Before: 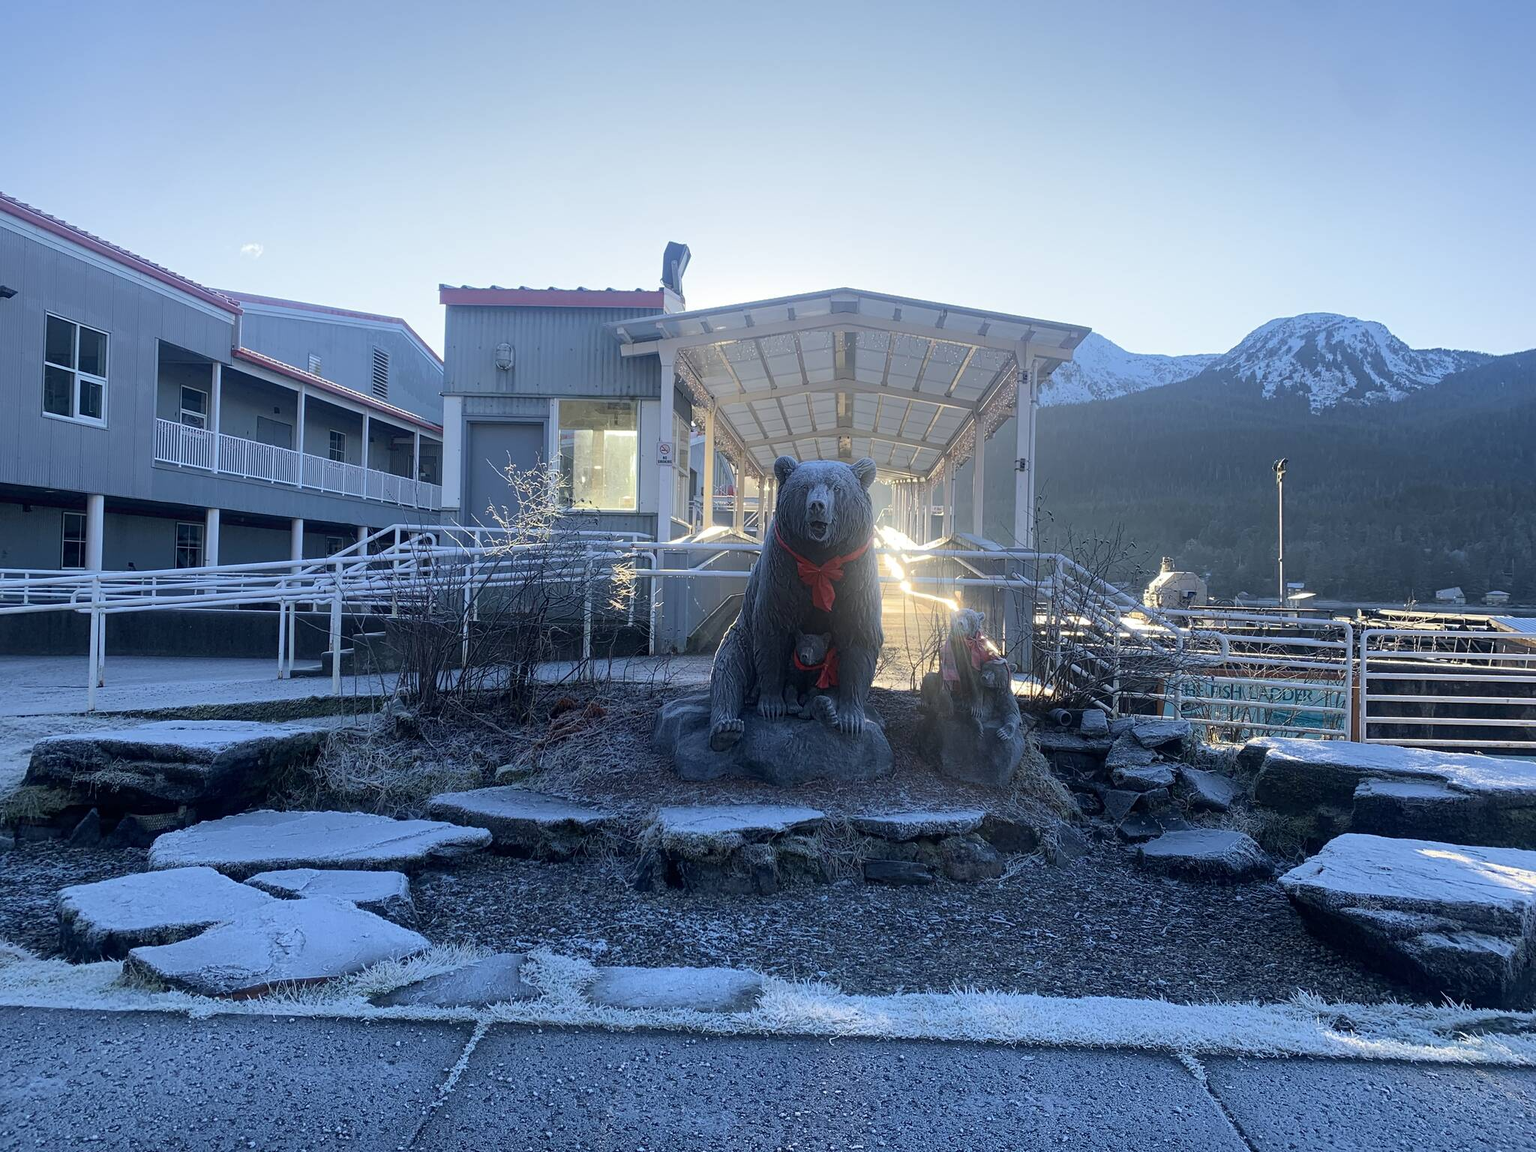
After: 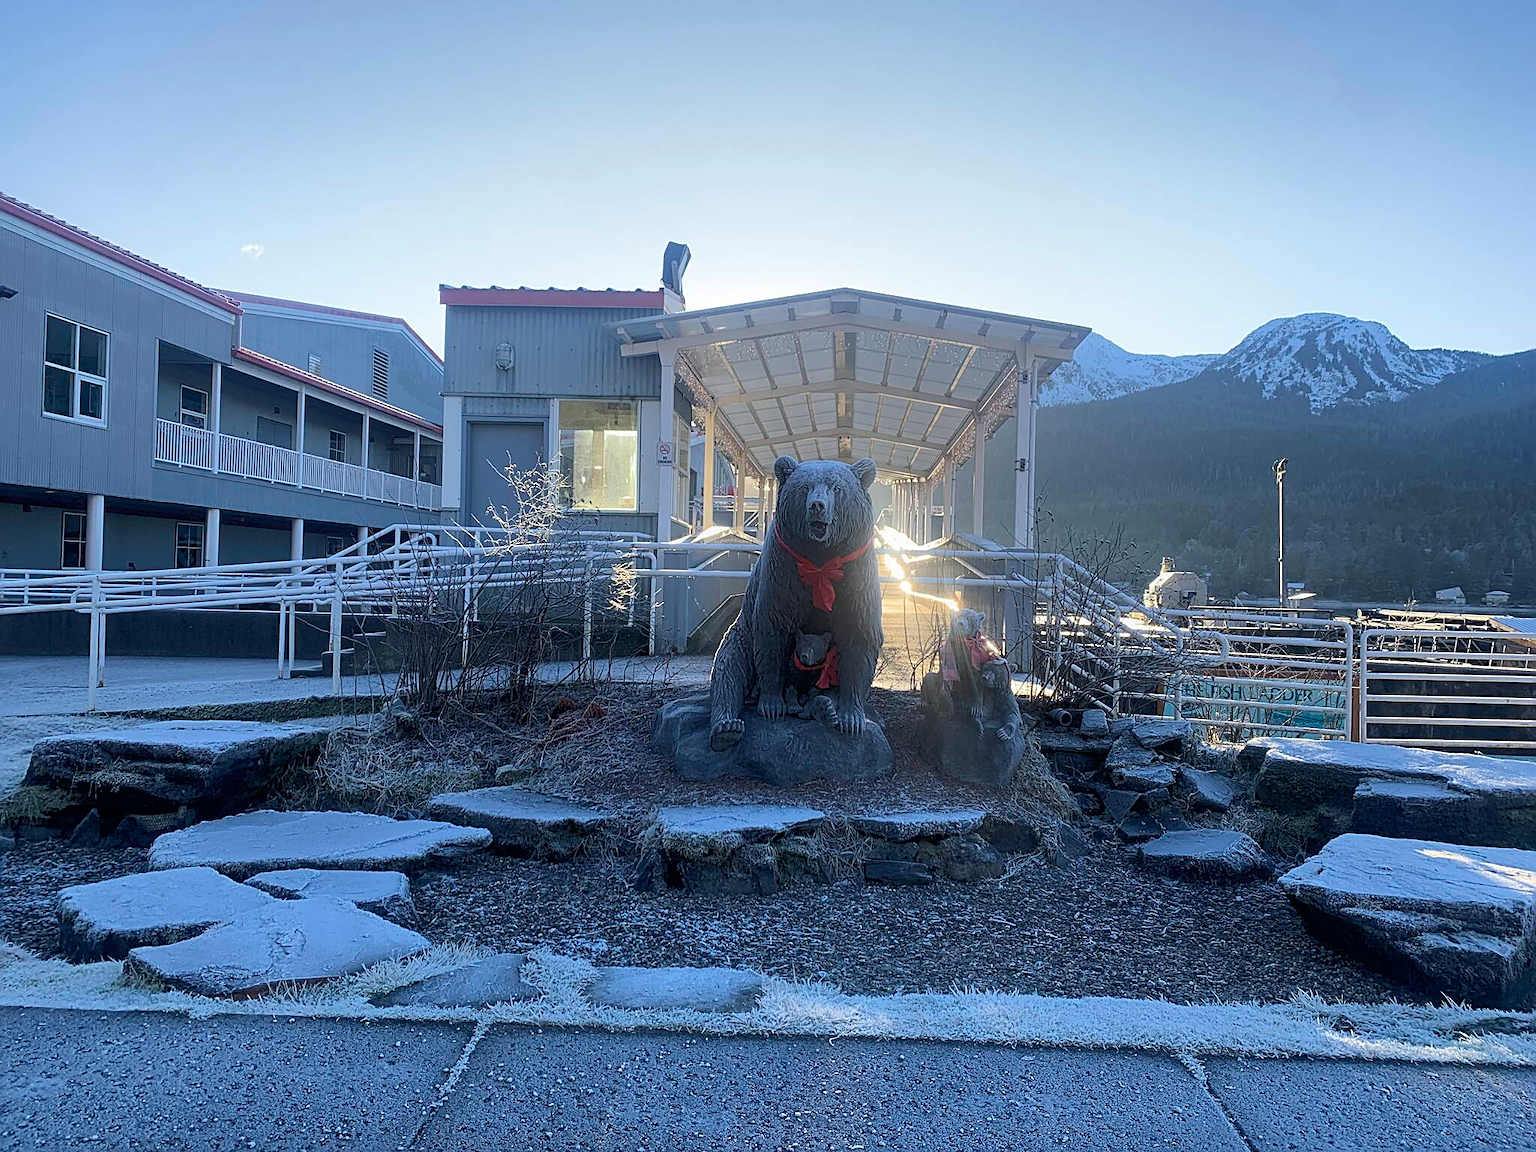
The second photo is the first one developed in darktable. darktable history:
sharpen: on, module defaults
tone equalizer: -8 EV -1.87 EV, -7 EV -1.13 EV, -6 EV -1.59 EV
